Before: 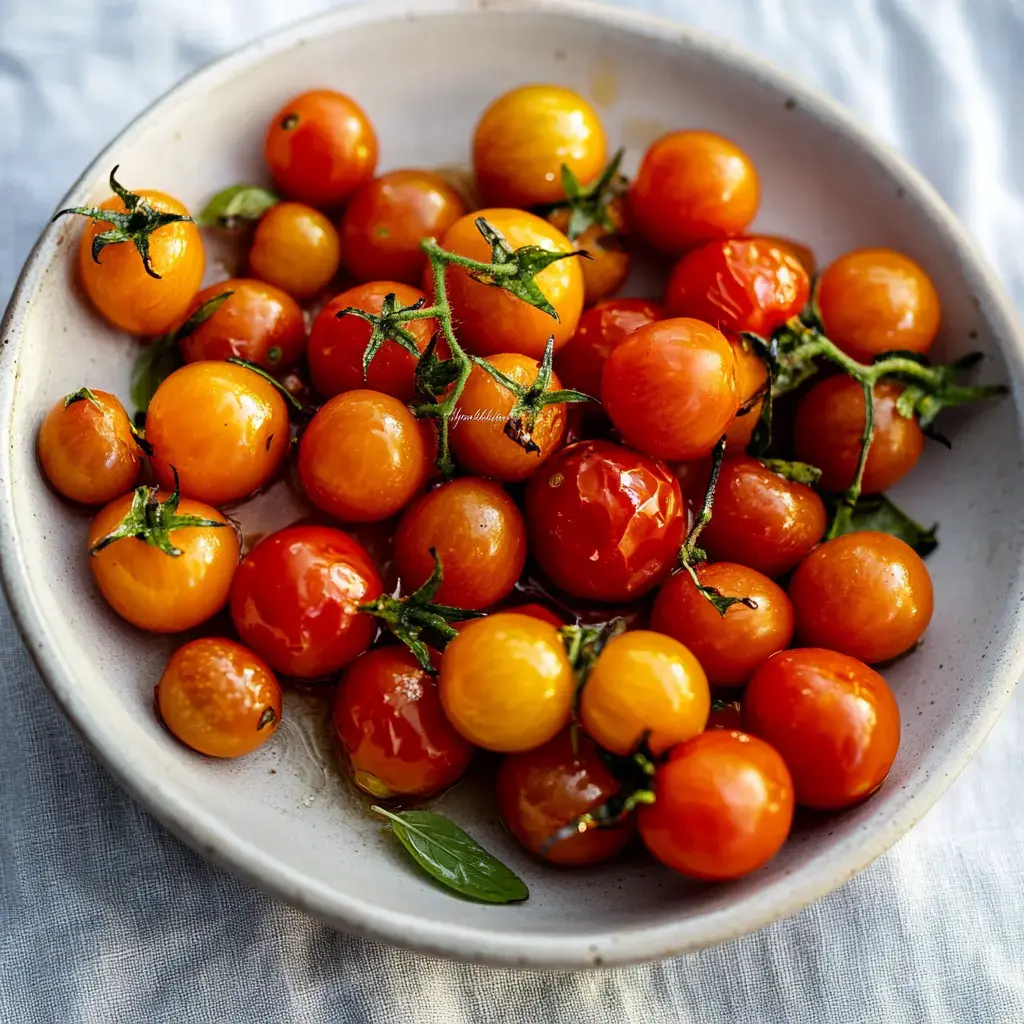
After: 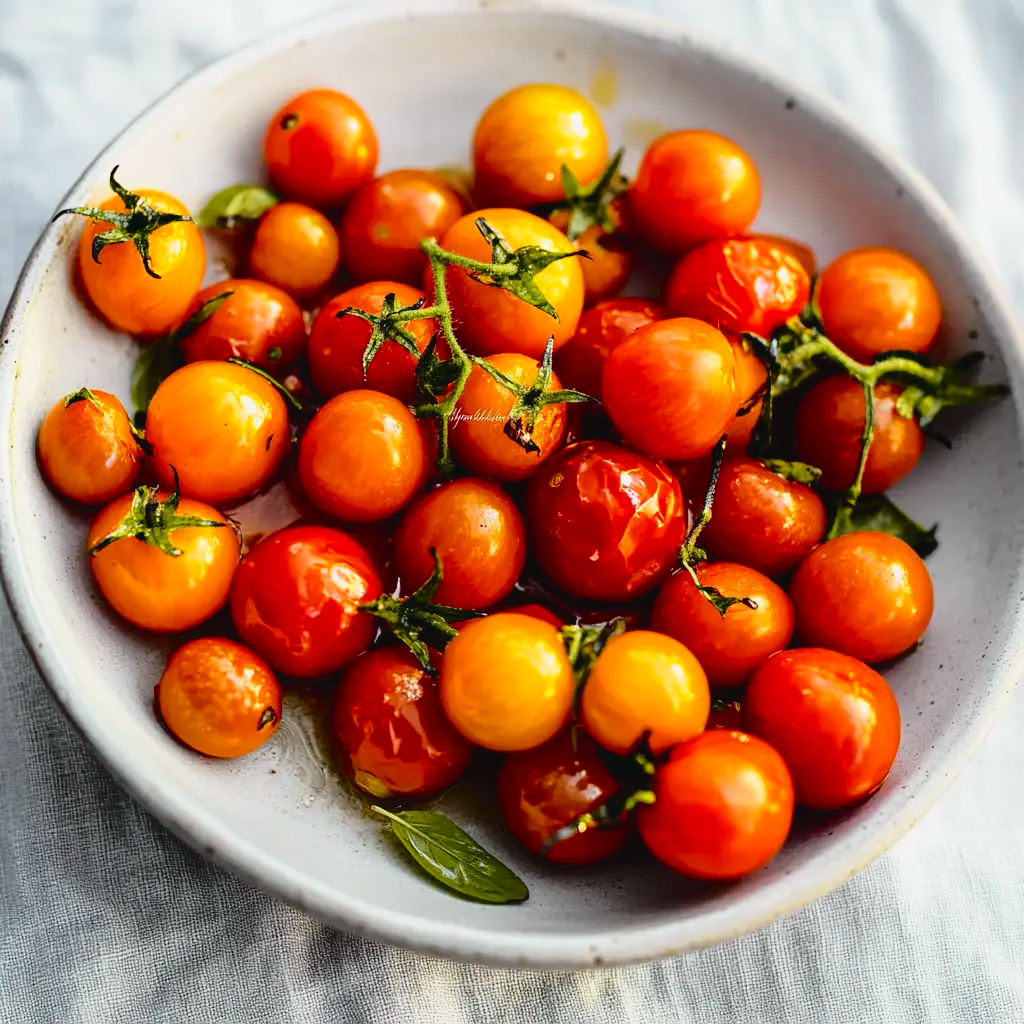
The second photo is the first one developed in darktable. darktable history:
tone curve: curves: ch0 [(0, 0.029) (0.168, 0.142) (0.359, 0.44) (0.469, 0.544) (0.634, 0.722) (0.858, 0.903) (1, 0.968)]; ch1 [(0, 0) (0.437, 0.453) (0.472, 0.47) (0.502, 0.502) (0.54, 0.534) (0.57, 0.592) (0.618, 0.66) (0.699, 0.749) (0.859, 0.899) (1, 1)]; ch2 [(0, 0) (0.33, 0.301) (0.421, 0.443) (0.476, 0.498) (0.505, 0.503) (0.547, 0.557) (0.586, 0.634) (0.608, 0.676) (1, 1)], color space Lab, independent channels, preserve colors none
